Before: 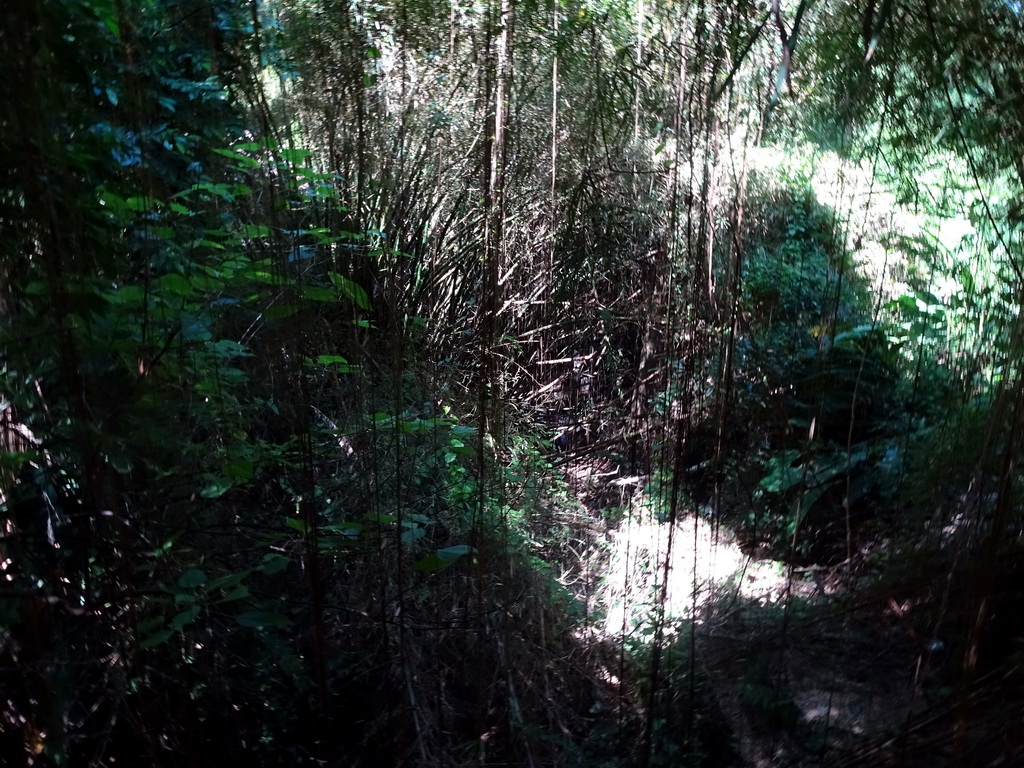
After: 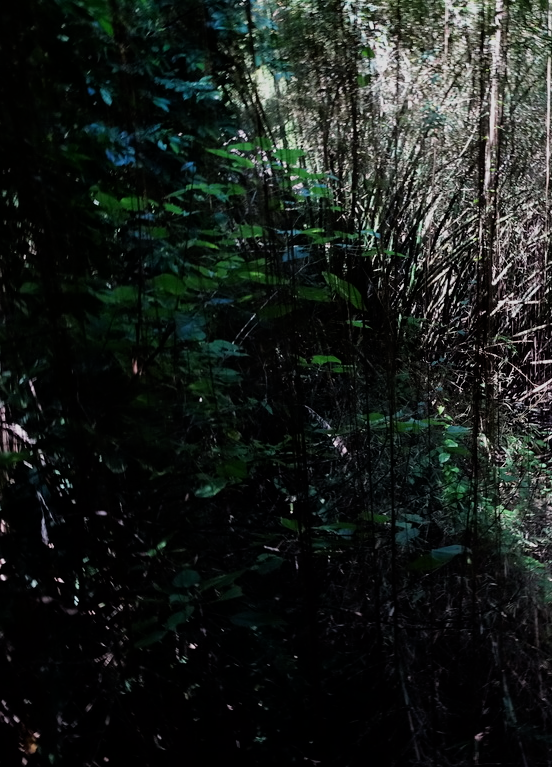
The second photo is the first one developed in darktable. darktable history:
filmic rgb: black relative exposure -7.99 EV, white relative exposure 3.86 EV, hardness 4.31
crop: left 0.679%, right 45.38%, bottom 0.082%
